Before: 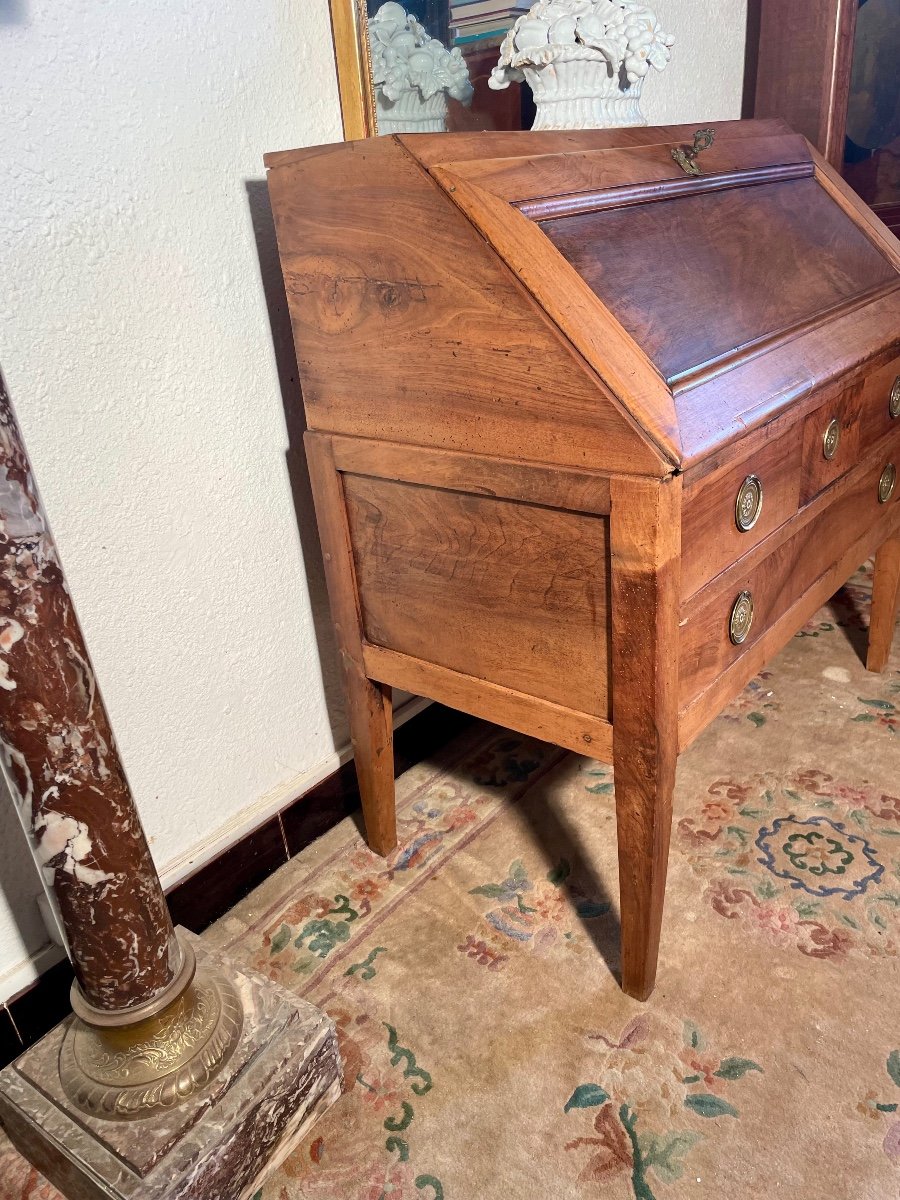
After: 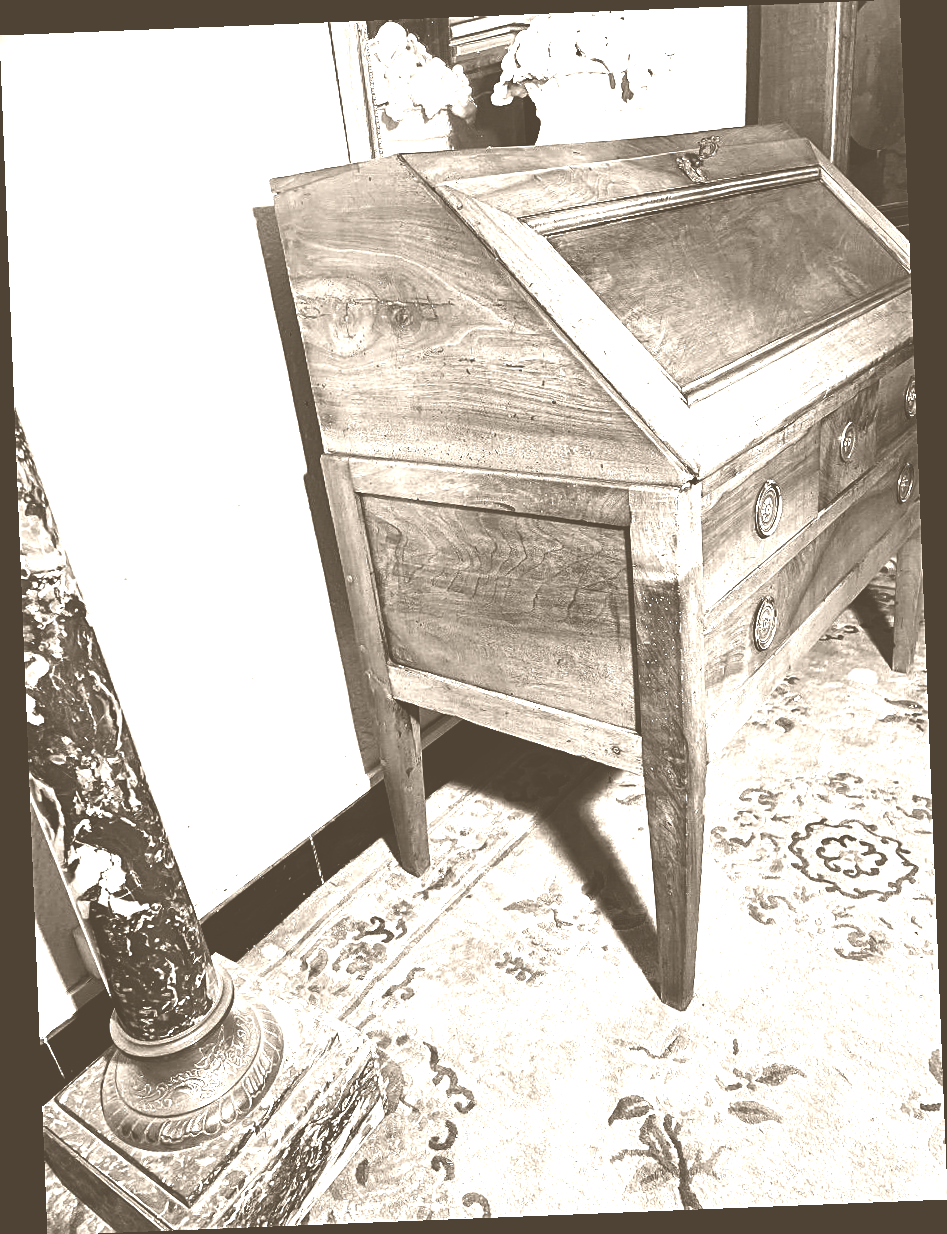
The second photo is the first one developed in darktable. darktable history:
sharpen: on, module defaults
contrast brightness saturation: contrast 0.09, brightness -0.59, saturation 0.17
rotate and perspective: rotation -2.29°, automatic cropping off
white balance: red 1.045, blue 0.932
exposure: black level correction -0.002, exposure 1.115 EV, compensate highlight preservation false
color balance rgb: perceptual saturation grading › global saturation 20%, global vibrance 20%
colorize: hue 34.49°, saturation 35.33%, source mix 100%, version 1
